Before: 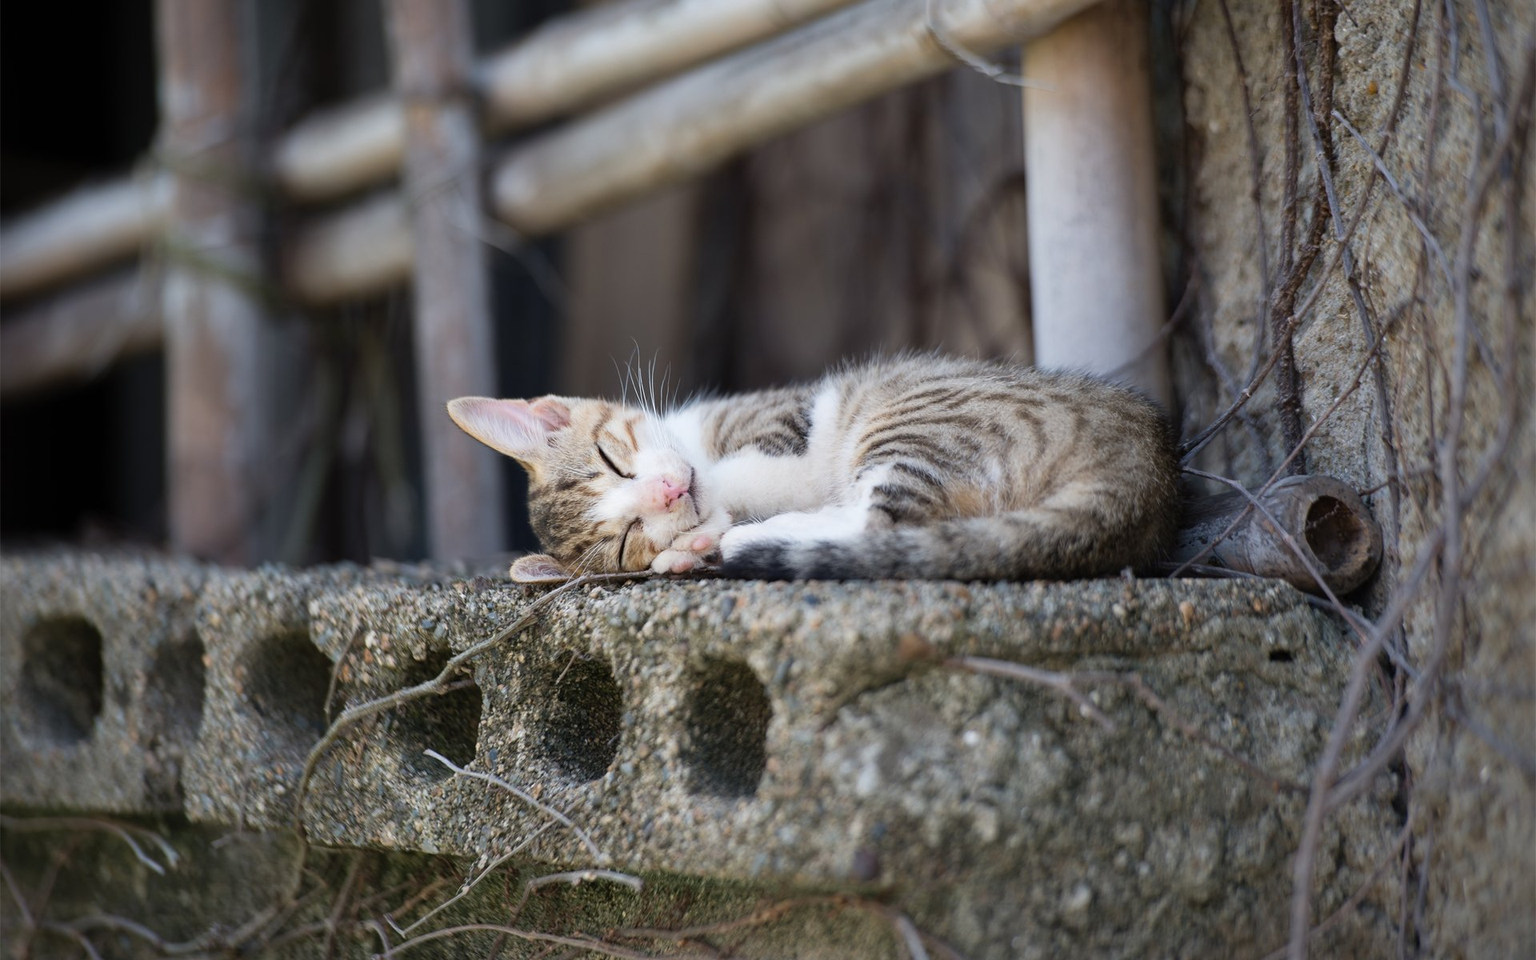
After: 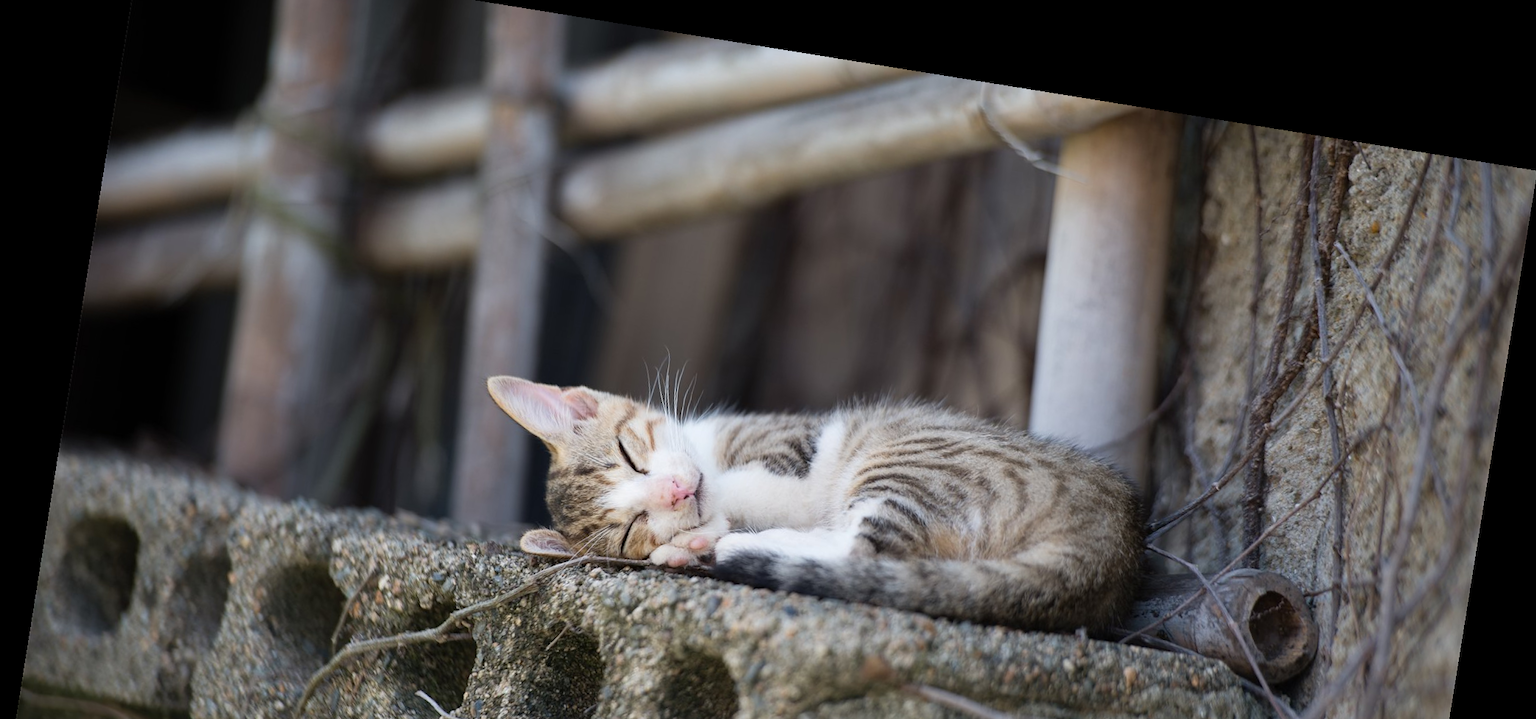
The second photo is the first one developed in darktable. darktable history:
crop and rotate: top 4.848%, bottom 29.503%
rotate and perspective: rotation 9.12°, automatic cropping off
